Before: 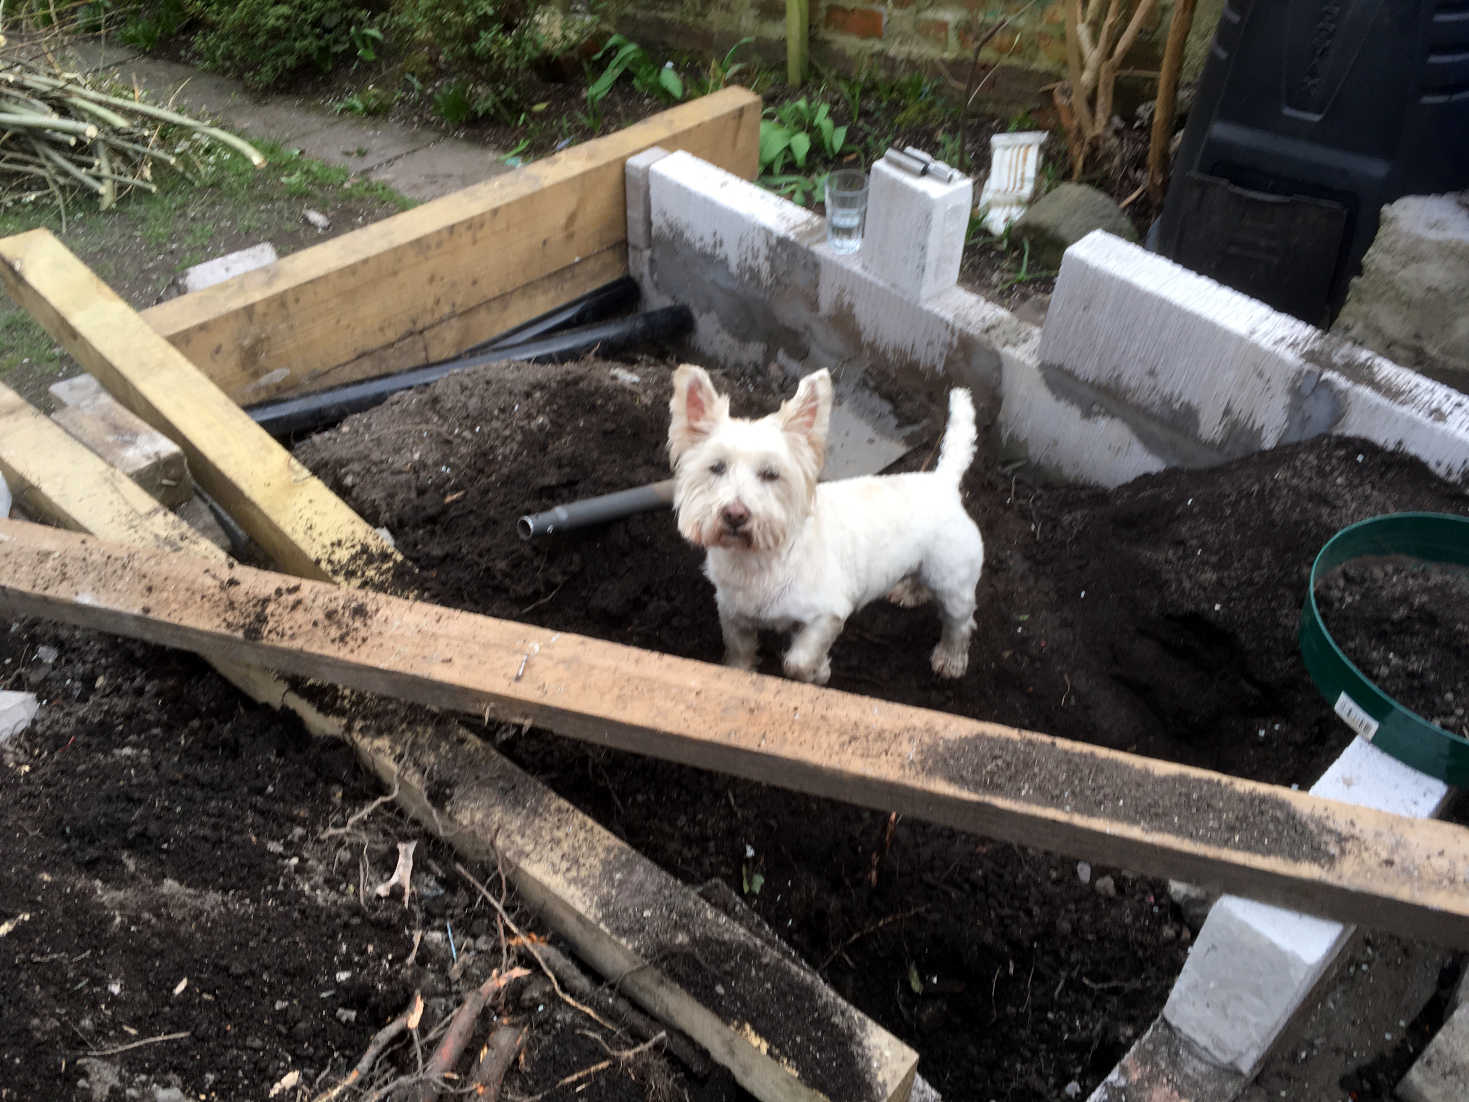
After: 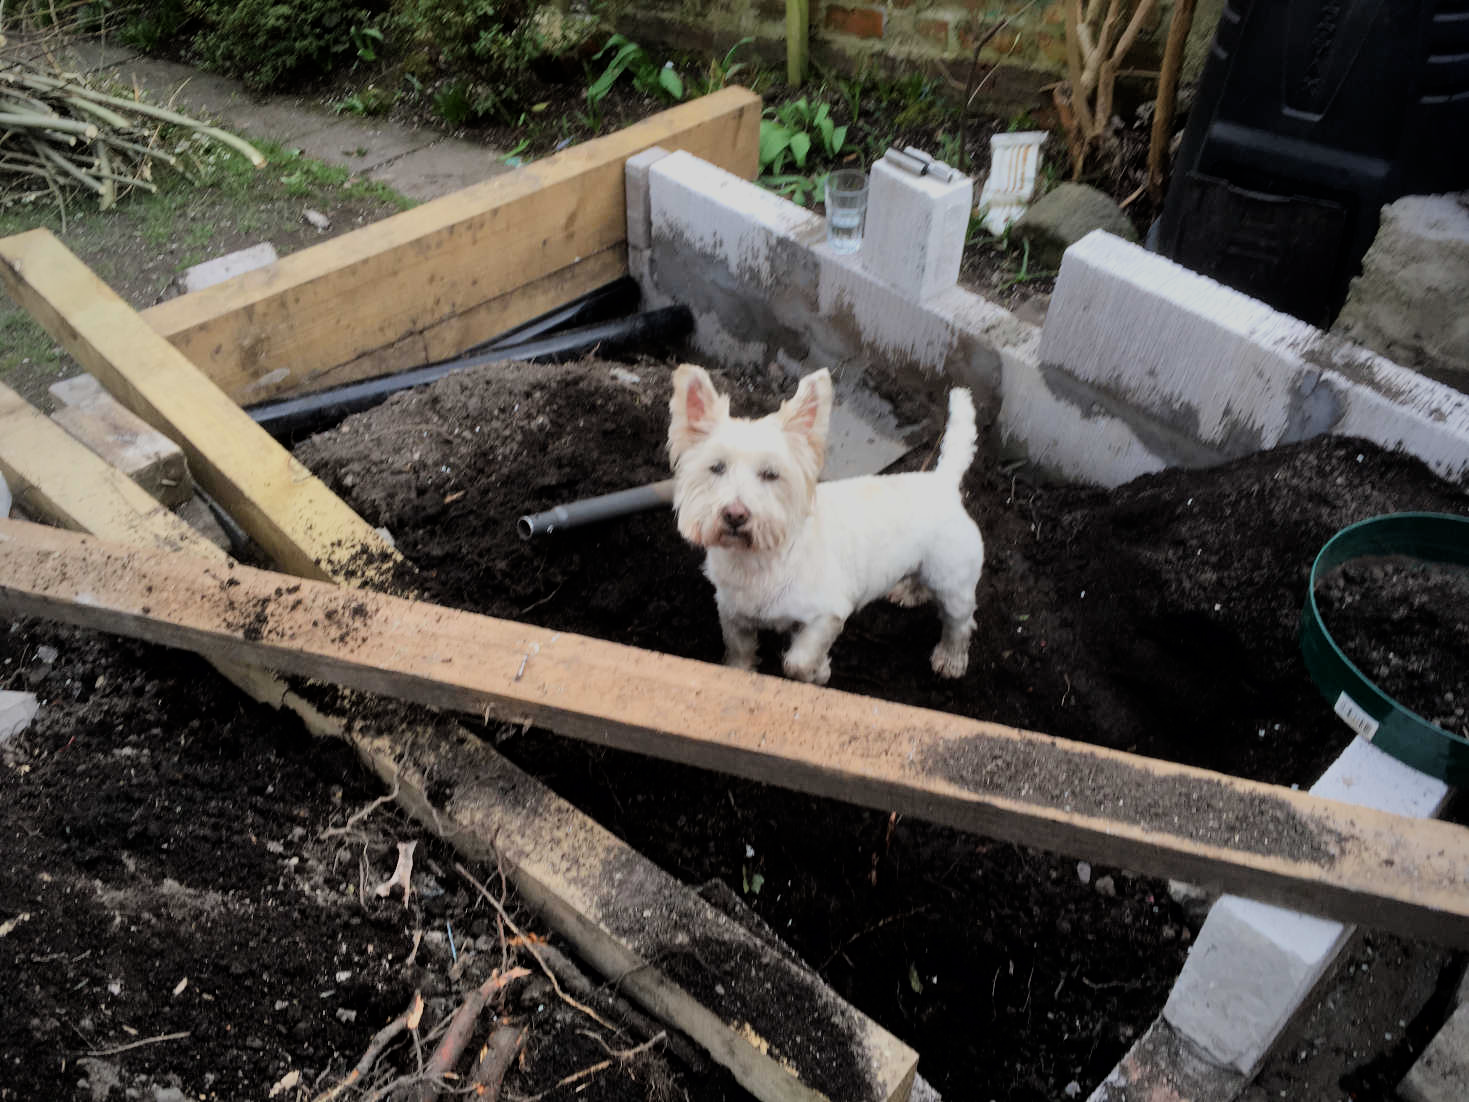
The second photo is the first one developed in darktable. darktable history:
vignetting: fall-off radius 61.23%, brightness -0.407, saturation -0.307
filmic rgb: black relative exposure -7.65 EV, white relative exposure 4.56 EV, hardness 3.61, color science v6 (2022), iterations of high-quality reconstruction 0
